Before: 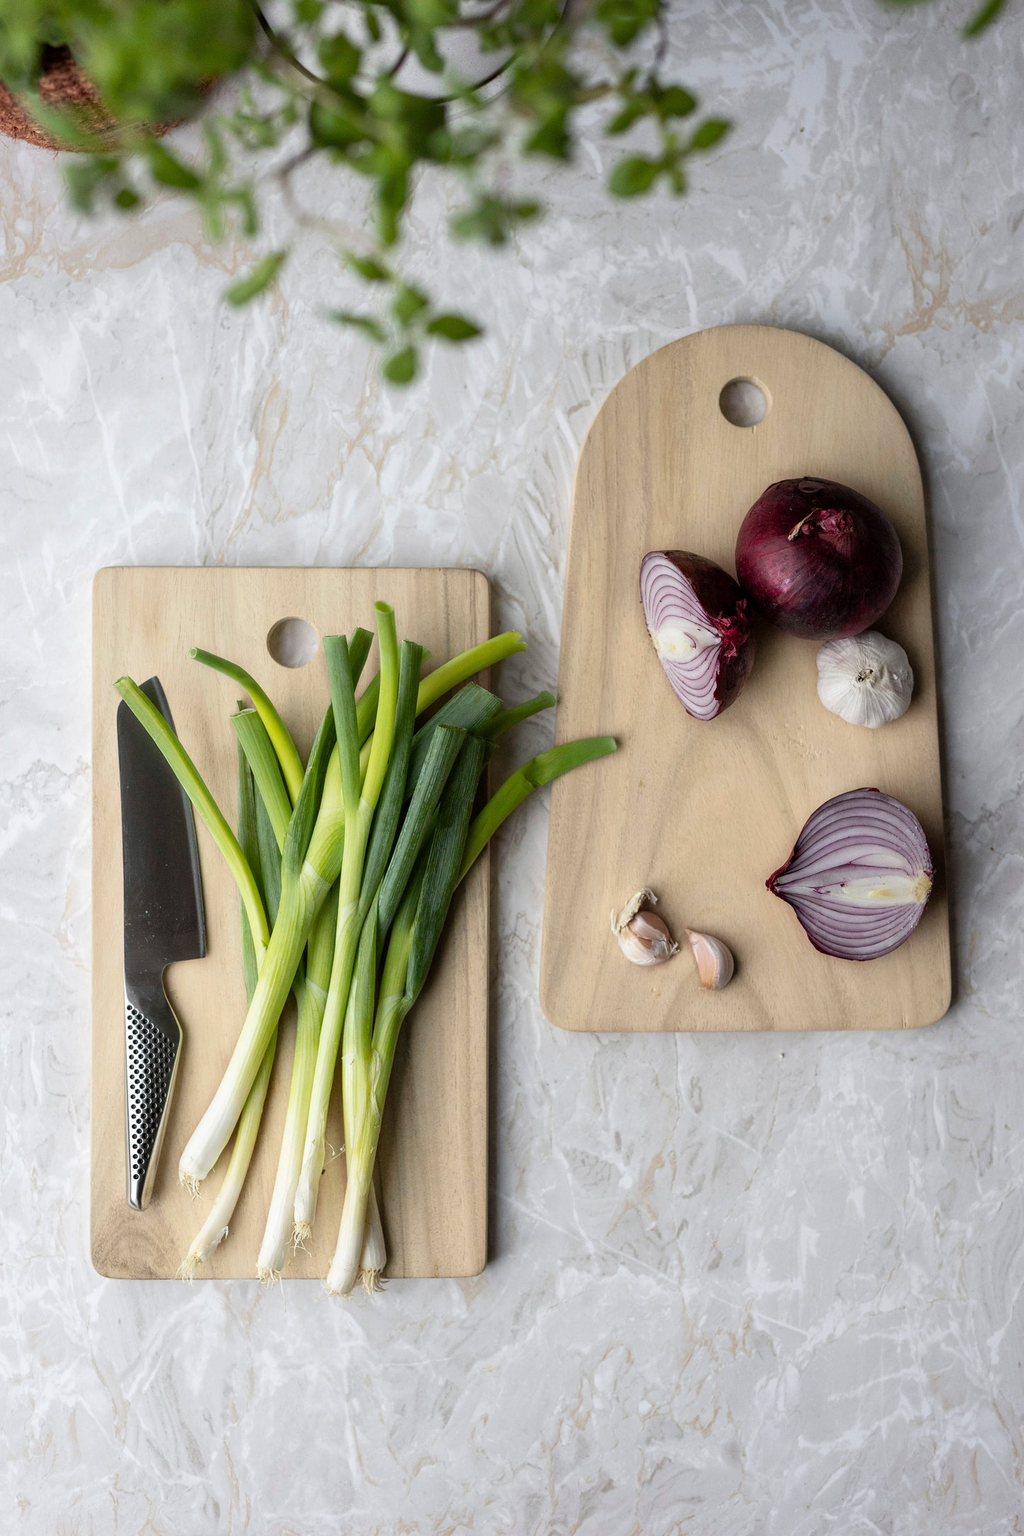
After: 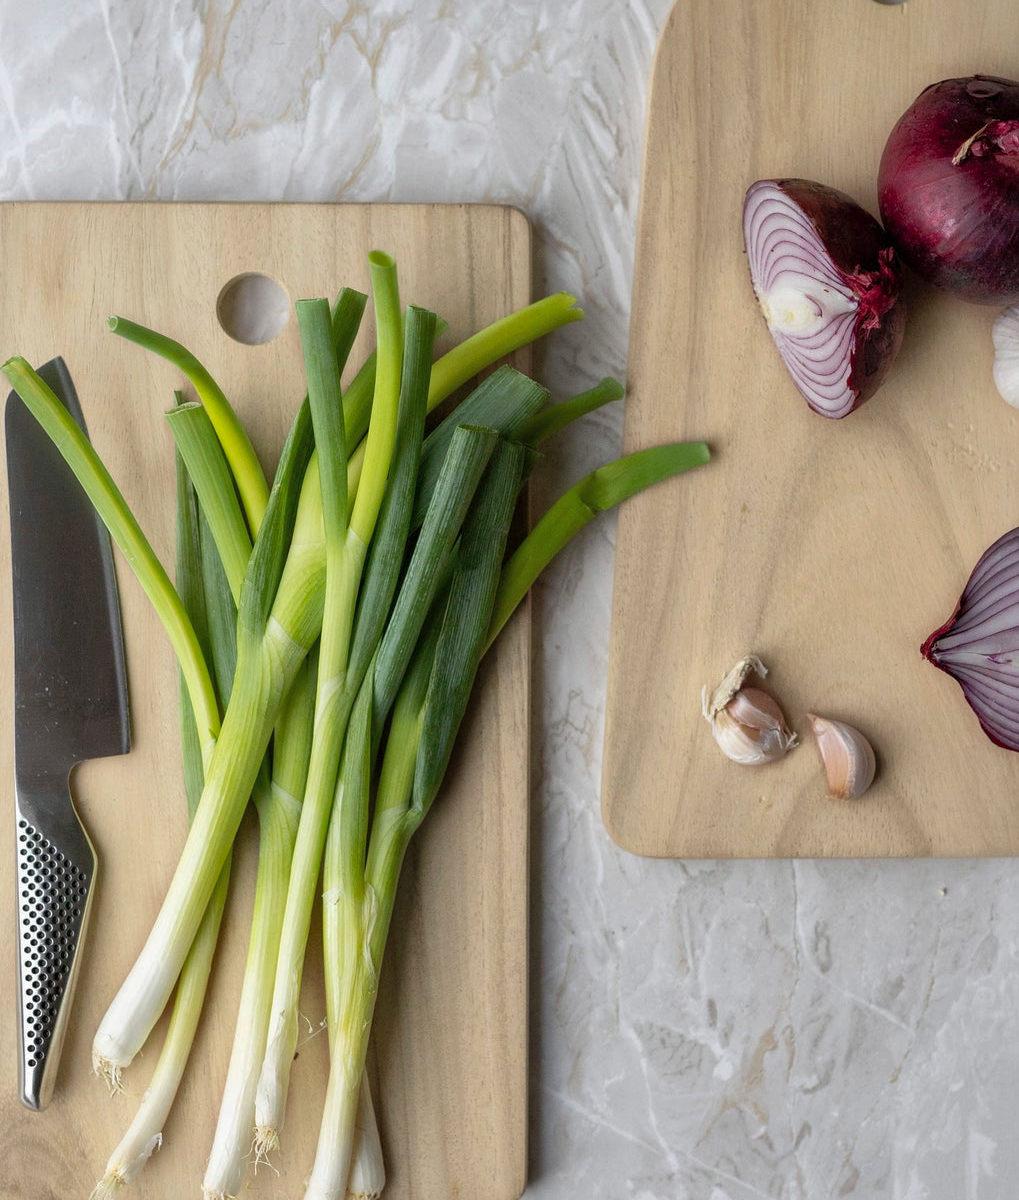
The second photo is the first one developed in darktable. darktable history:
shadows and highlights: on, module defaults
crop: left 11.123%, top 27.61%, right 18.3%, bottom 17.034%
